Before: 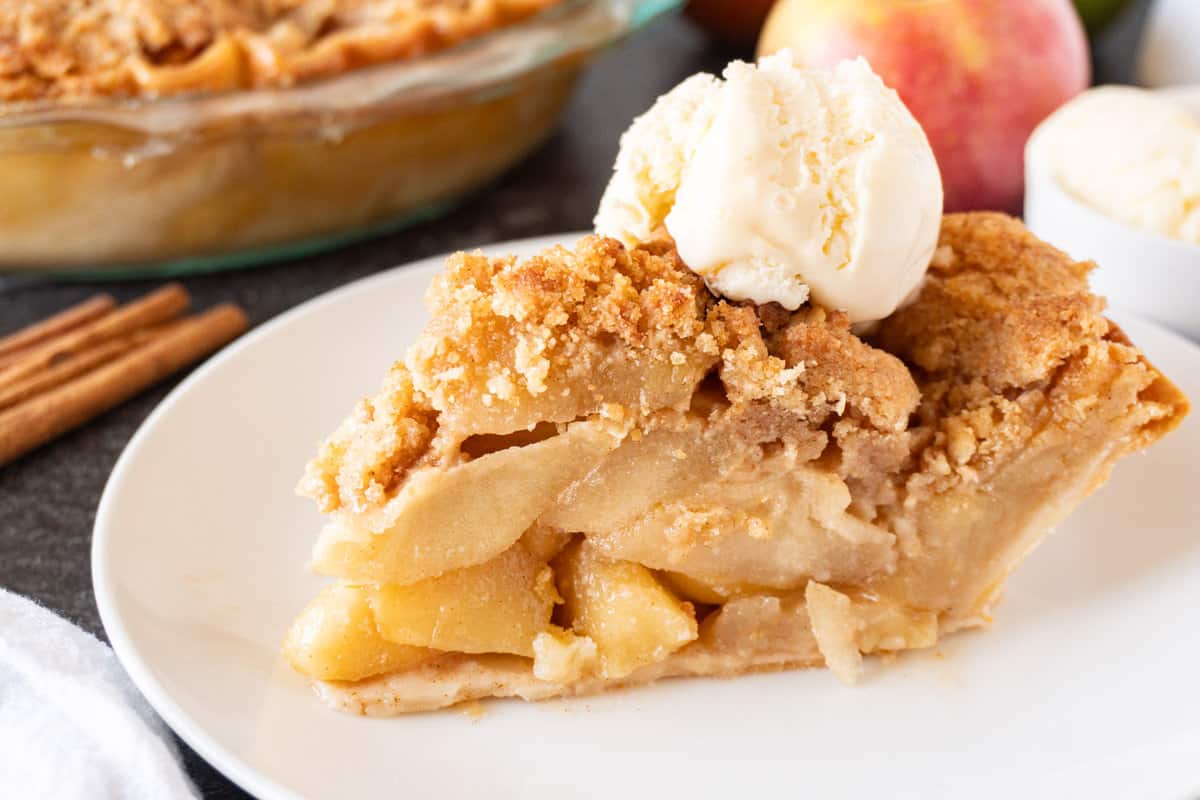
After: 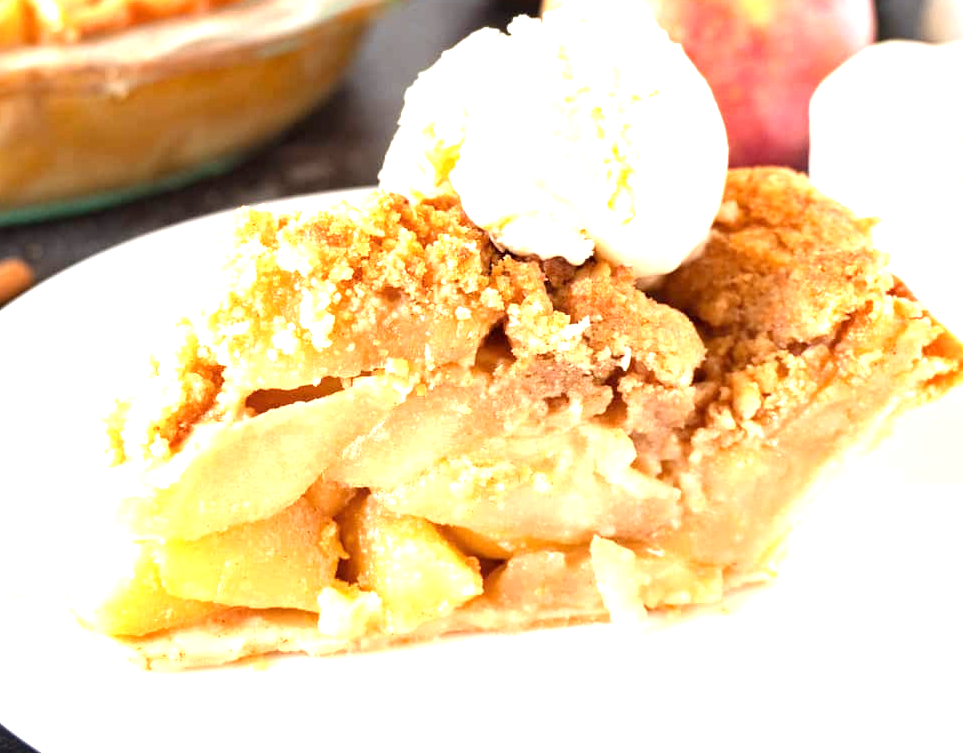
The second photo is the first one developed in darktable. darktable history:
exposure: exposure 1.2 EV, compensate highlight preservation false
crop and rotate: left 17.959%, top 5.771%, right 1.742%
